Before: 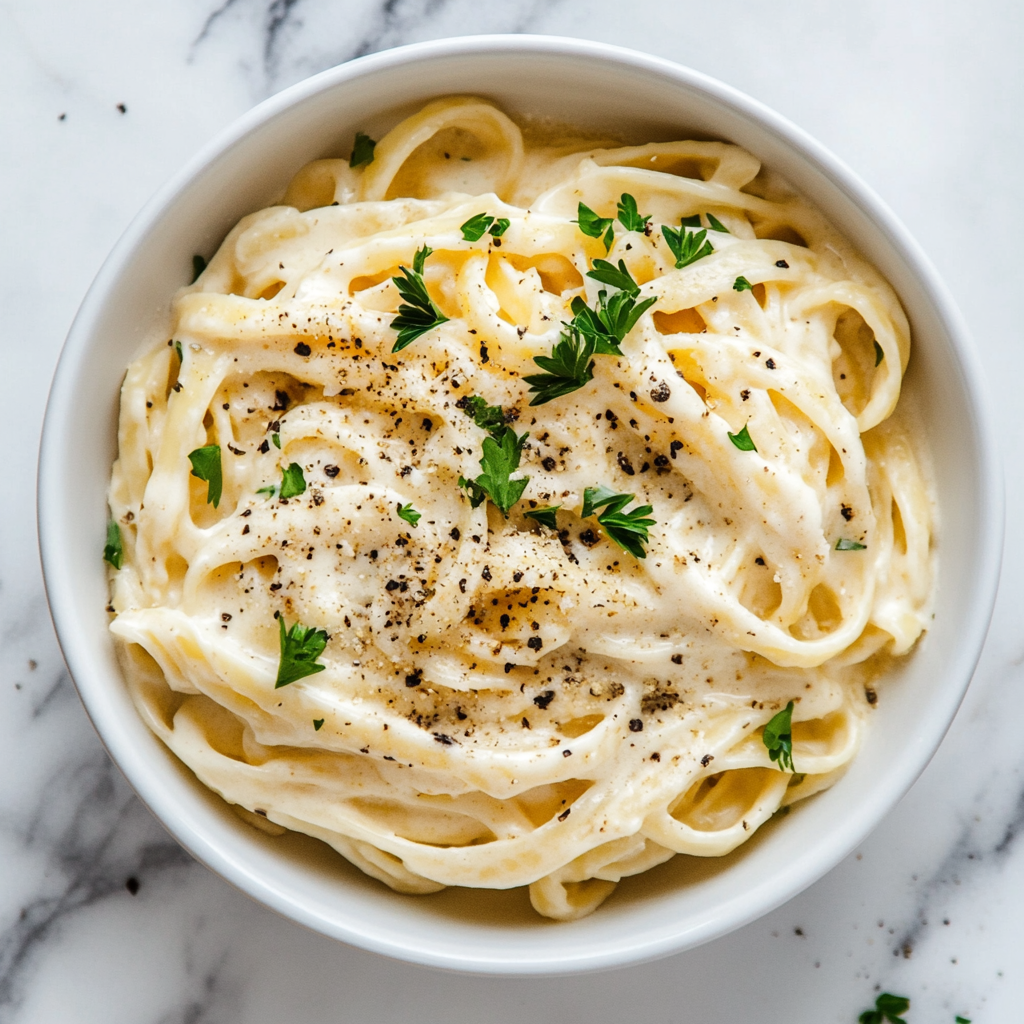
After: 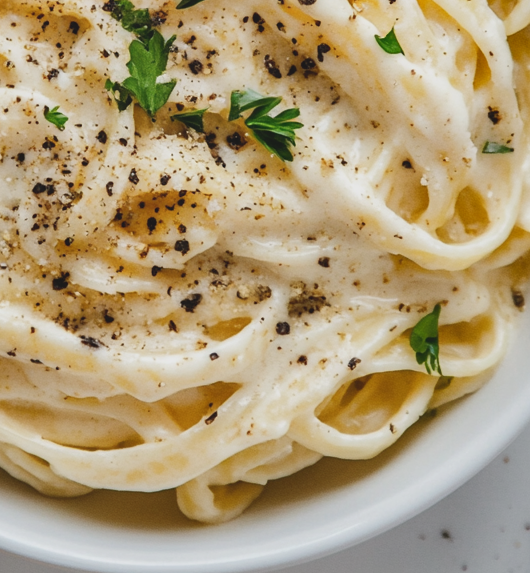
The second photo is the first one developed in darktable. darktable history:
exposure: compensate highlight preservation false
crop: left 34.479%, top 38.822%, right 13.718%, bottom 5.172%
contrast brightness saturation: contrast -0.15, brightness 0.05, saturation -0.12
shadows and highlights: low approximation 0.01, soften with gaussian
